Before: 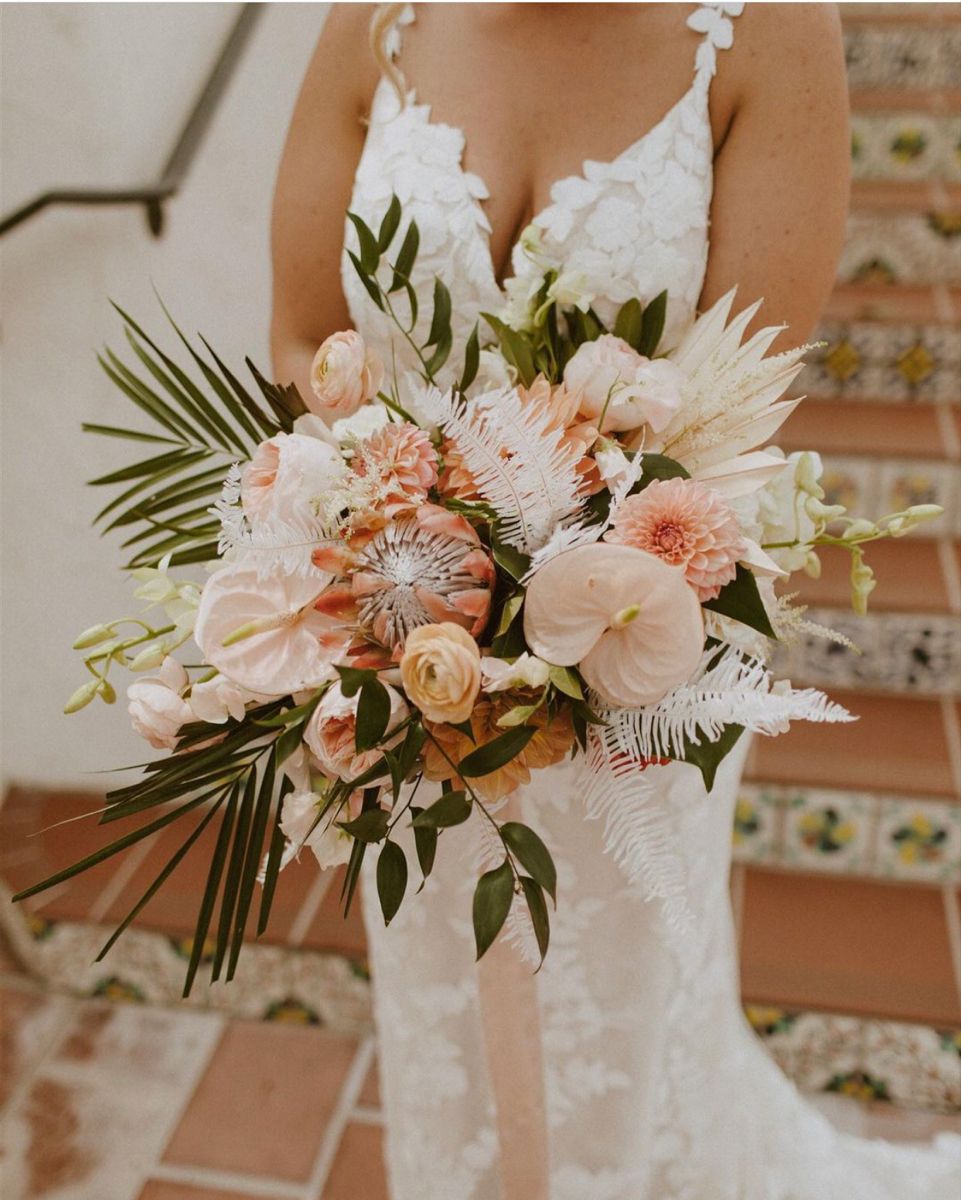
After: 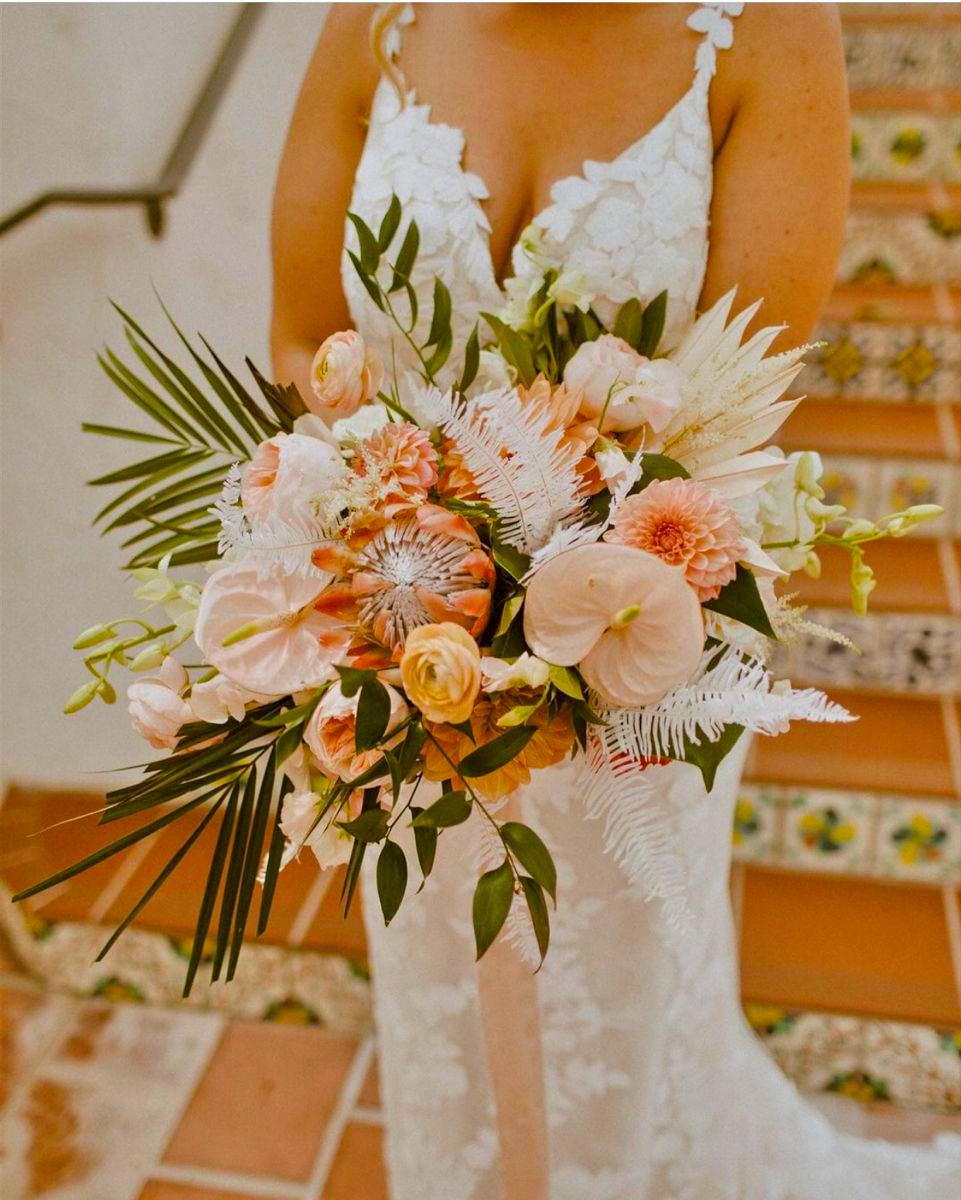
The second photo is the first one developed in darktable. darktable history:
tone equalizer: -8 EV 0.001 EV, -7 EV -0.004 EV, -6 EV 0.009 EV, -5 EV 0.032 EV, -4 EV 0.276 EV, -3 EV 0.644 EV, -2 EV 0.584 EV, -1 EV 0.187 EV, +0 EV 0.024 EV
shadows and highlights: on, module defaults
color balance rgb: linear chroma grading › global chroma 15%, perceptual saturation grading › global saturation 30%
contrast equalizer: octaves 7, y [[0.6 ×6], [0.55 ×6], [0 ×6], [0 ×6], [0 ×6]], mix 0.15
